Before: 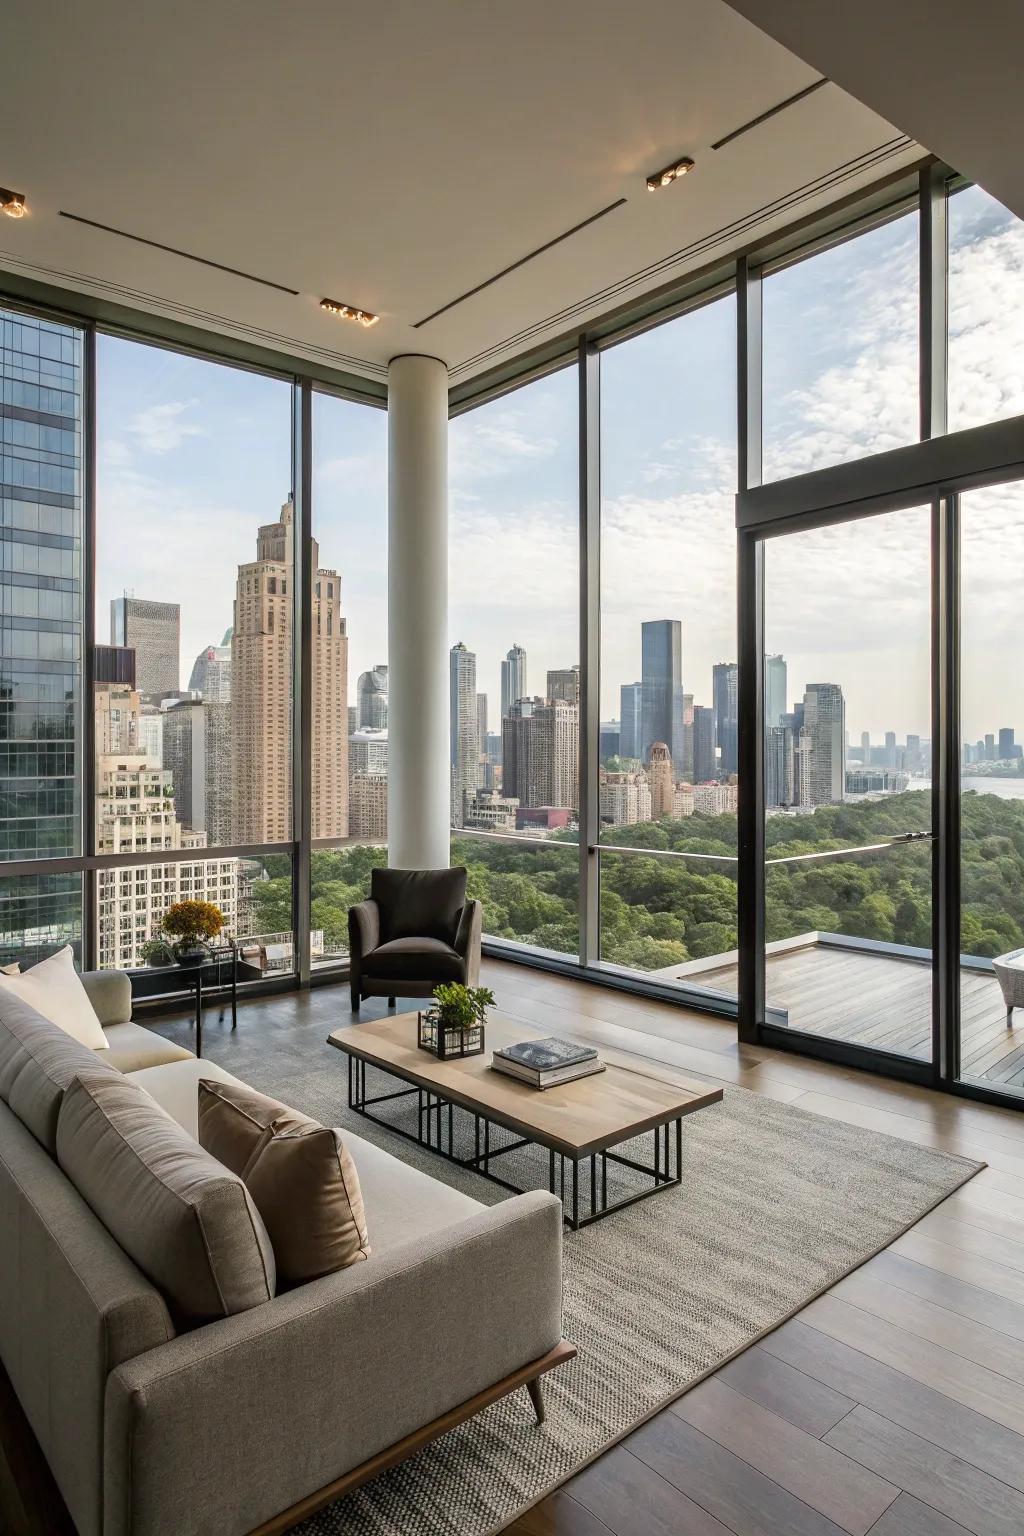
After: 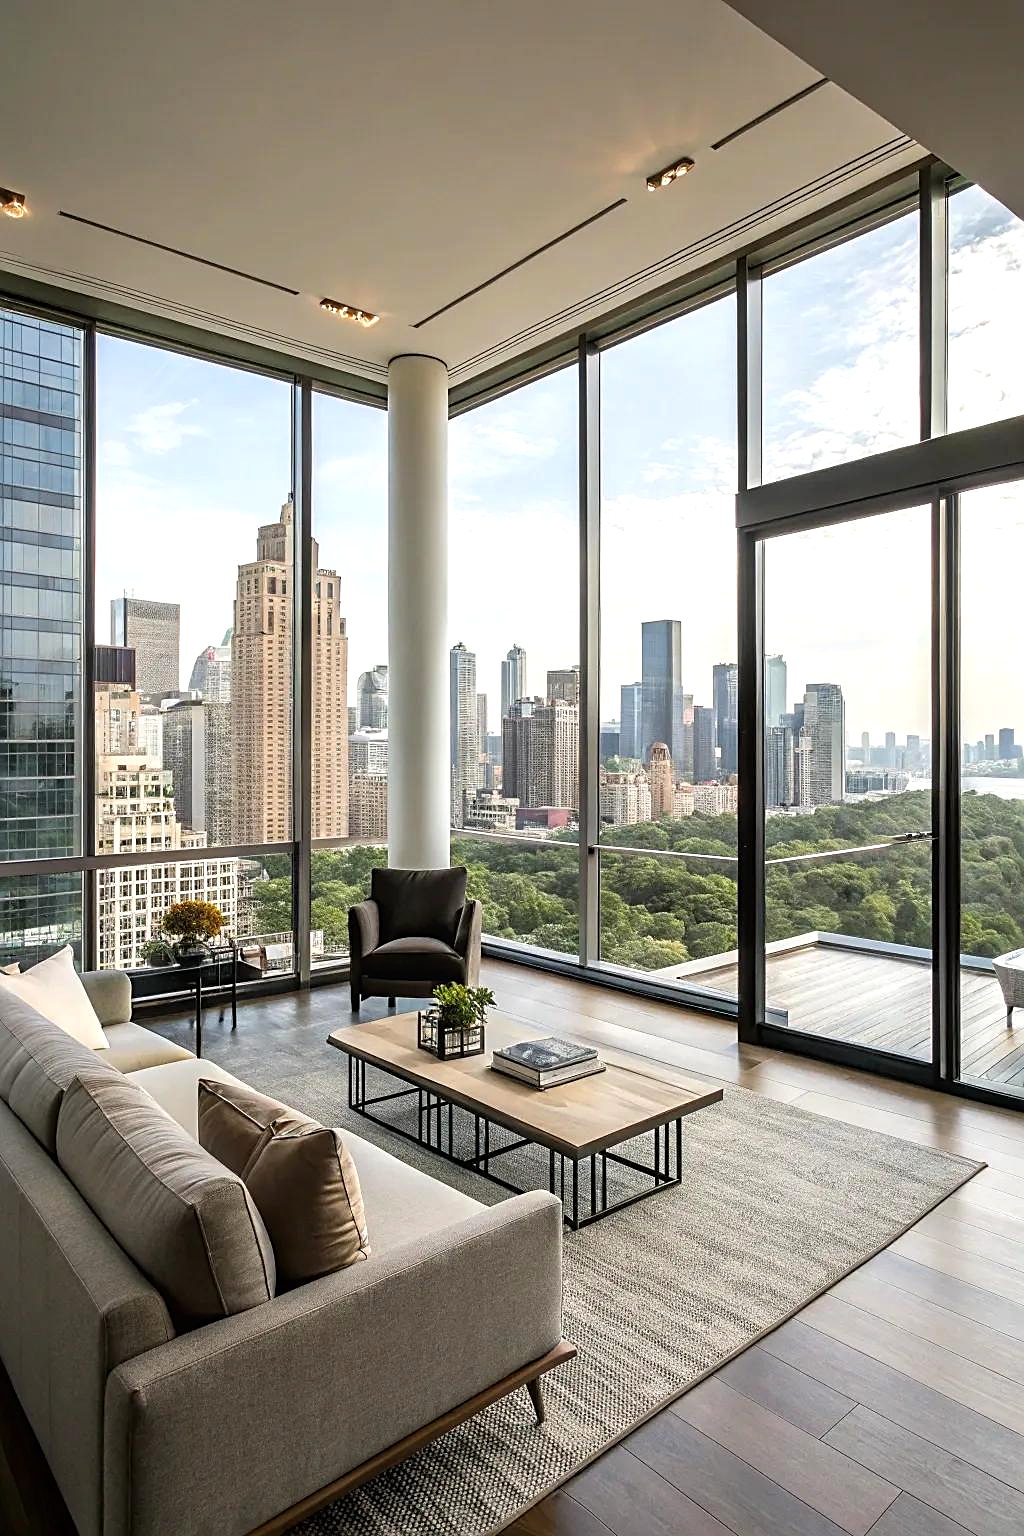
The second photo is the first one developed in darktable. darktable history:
tone equalizer: -8 EV -0.4 EV, -7 EV -0.414 EV, -6 EV -0.337 EV, -5 EV -0.195 EV, -3 EV 0.219 EV, -2 EV 0.305 EV, -1 EV 0.412 EV, +0 EV 0.415 EV
sharpen: on, module defaults
